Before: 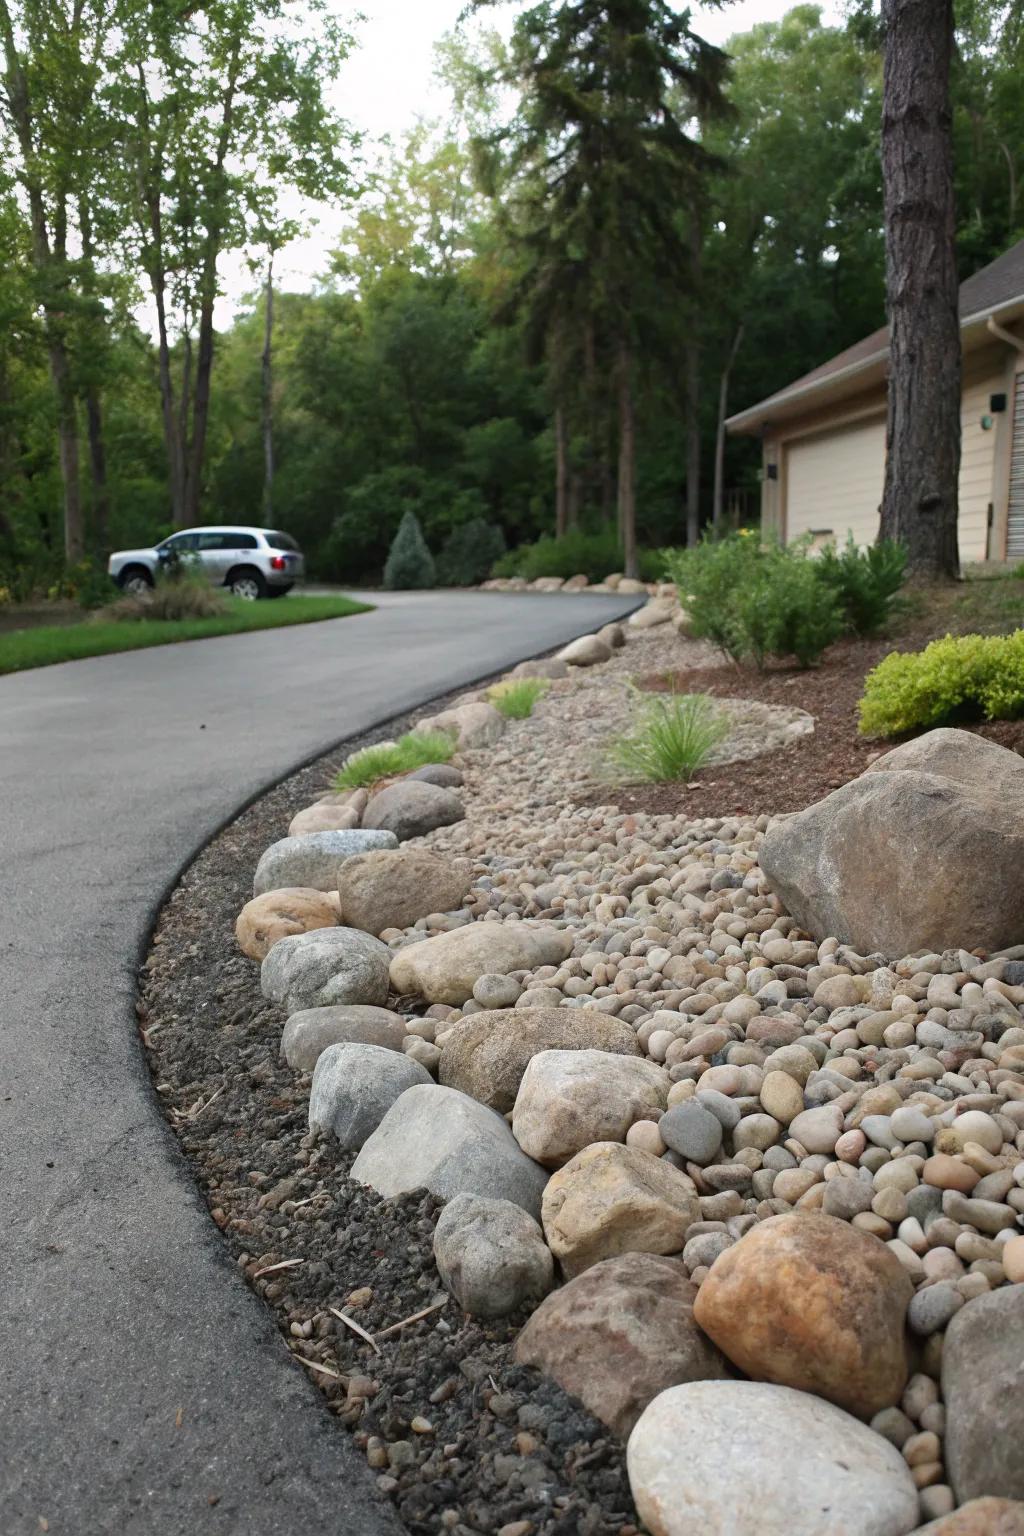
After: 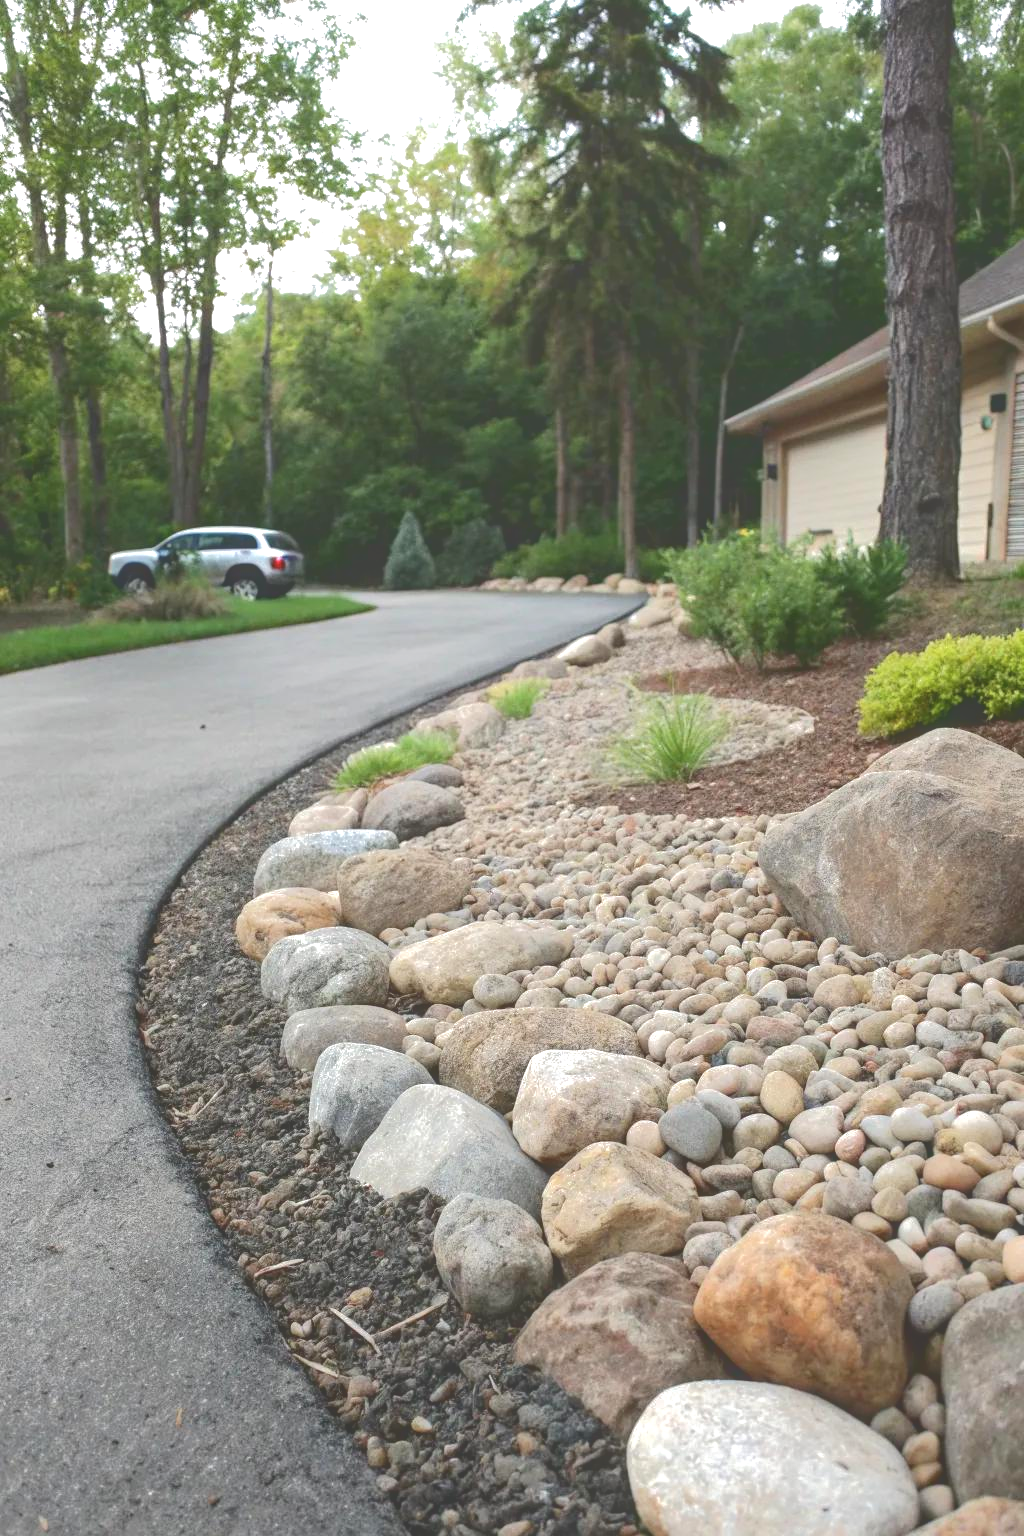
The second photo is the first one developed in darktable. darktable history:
local contrast: on, module defaults
exposure: black level correction 0, exposure 0.498 EV, compensate highlight preservation false
tone curve: curves: ch0 [(0, 0) (0.003, 0.277) (0.011, 0.277) (0.025, 0.279) (0.044, 0.282) (0.069, 0.286) (0.1, 0.289) (0.136, 0.294) (0.177, 0.318) (0.224, 0.345) (0.277, 0.379) (0.335, 0.425) (0.399, 0.481) (0.468, 0.542) (0.543, 0.594) (0.623, 0.662) (0.709, 0.731) (0.801, 0.792) (0.898, 0.851) (1, 1)], color space Lab, independent channels, preserve colors none
